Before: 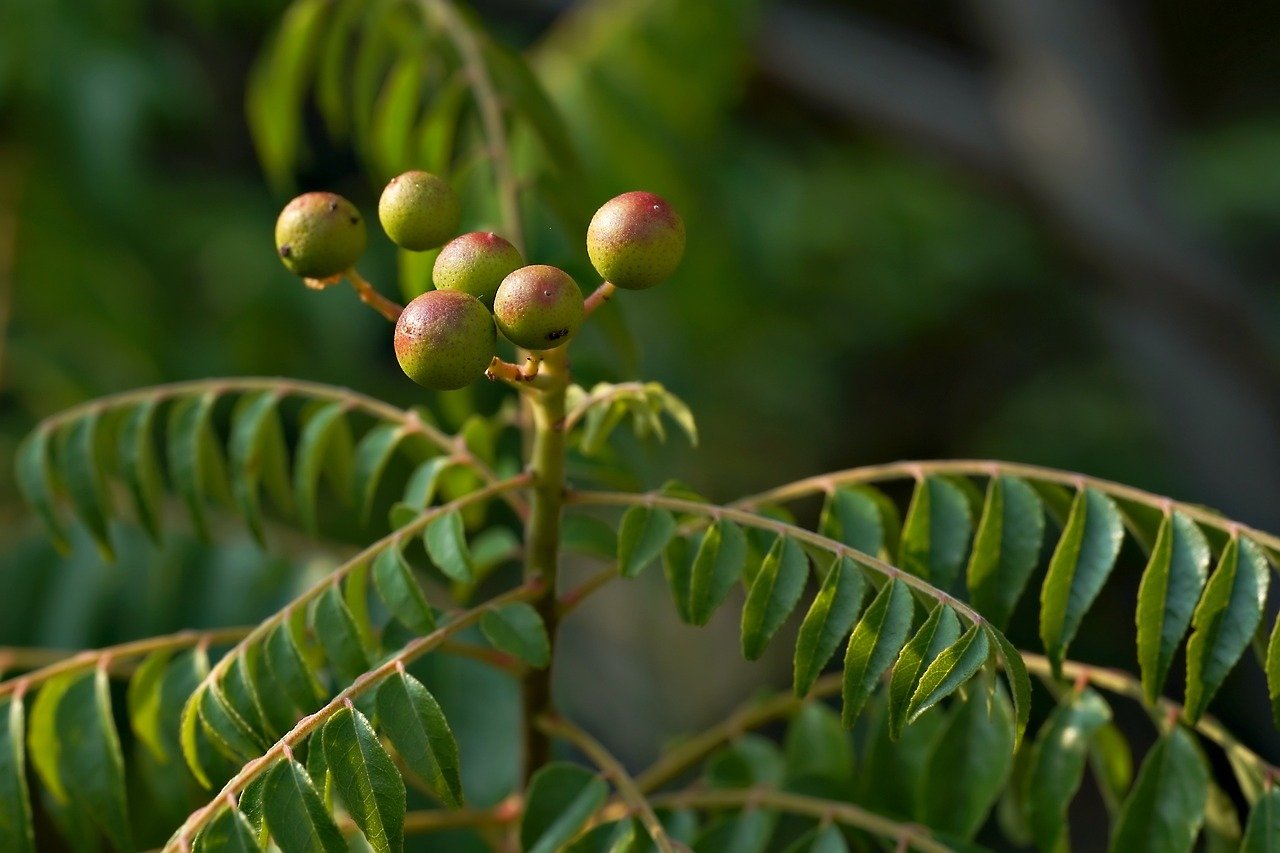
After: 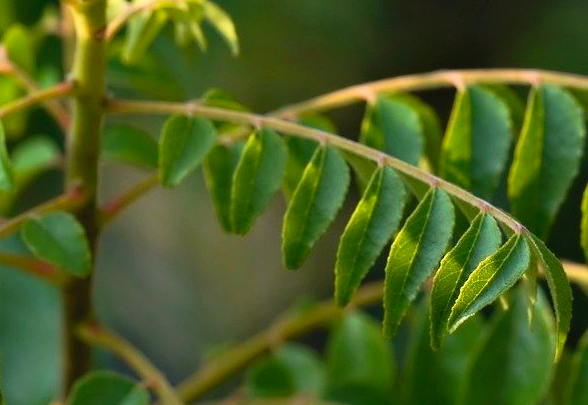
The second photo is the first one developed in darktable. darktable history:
crop: left 35.88%, top 45.948%, right 18.123%, bottom 6.035%
contrast brightness saturation: contrast 0.237, brightness 0.257, saturation 0.375
